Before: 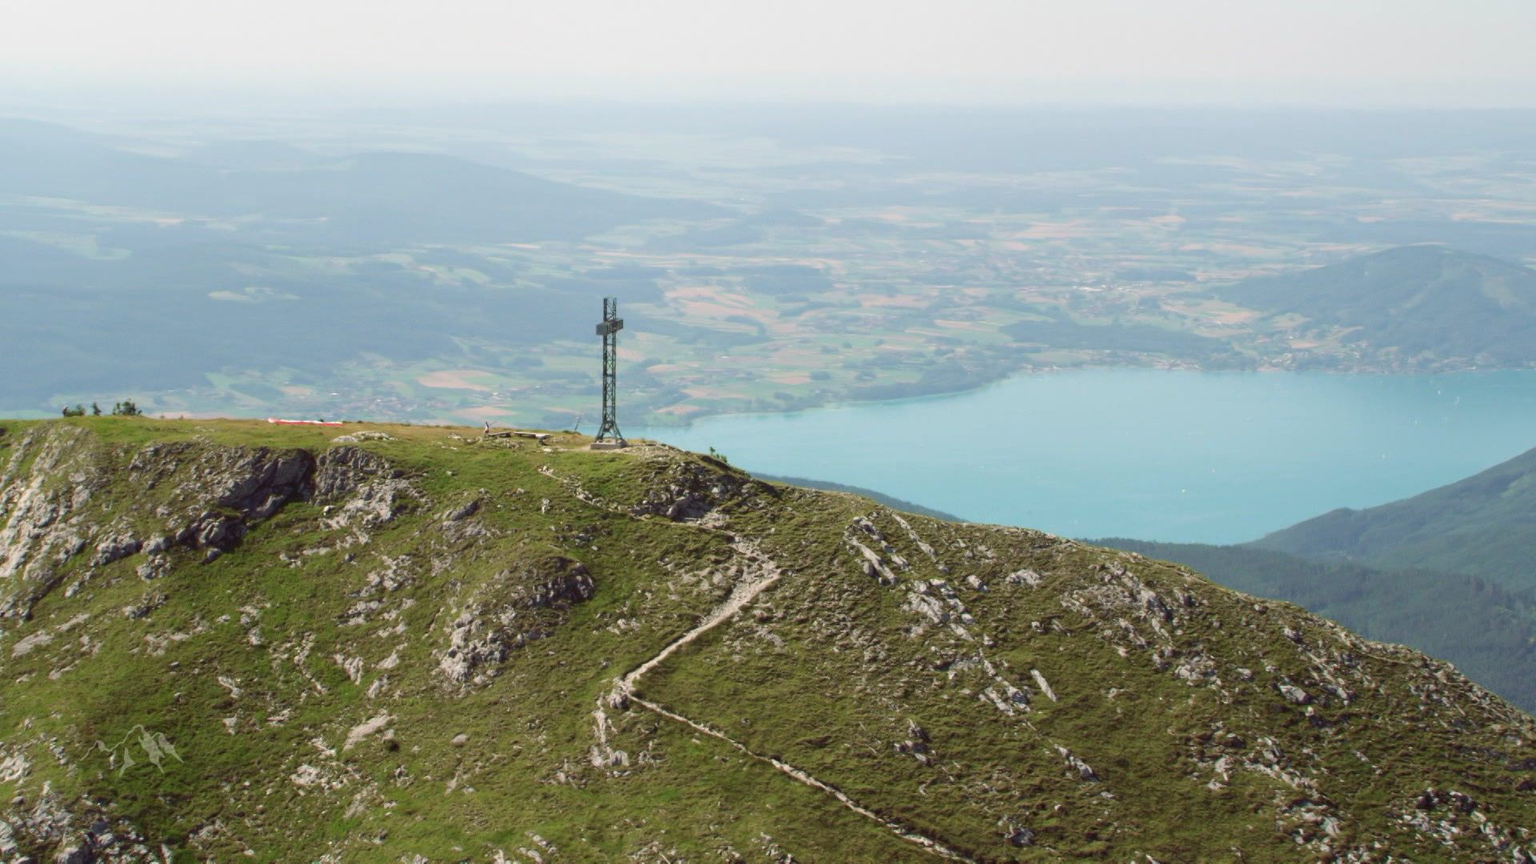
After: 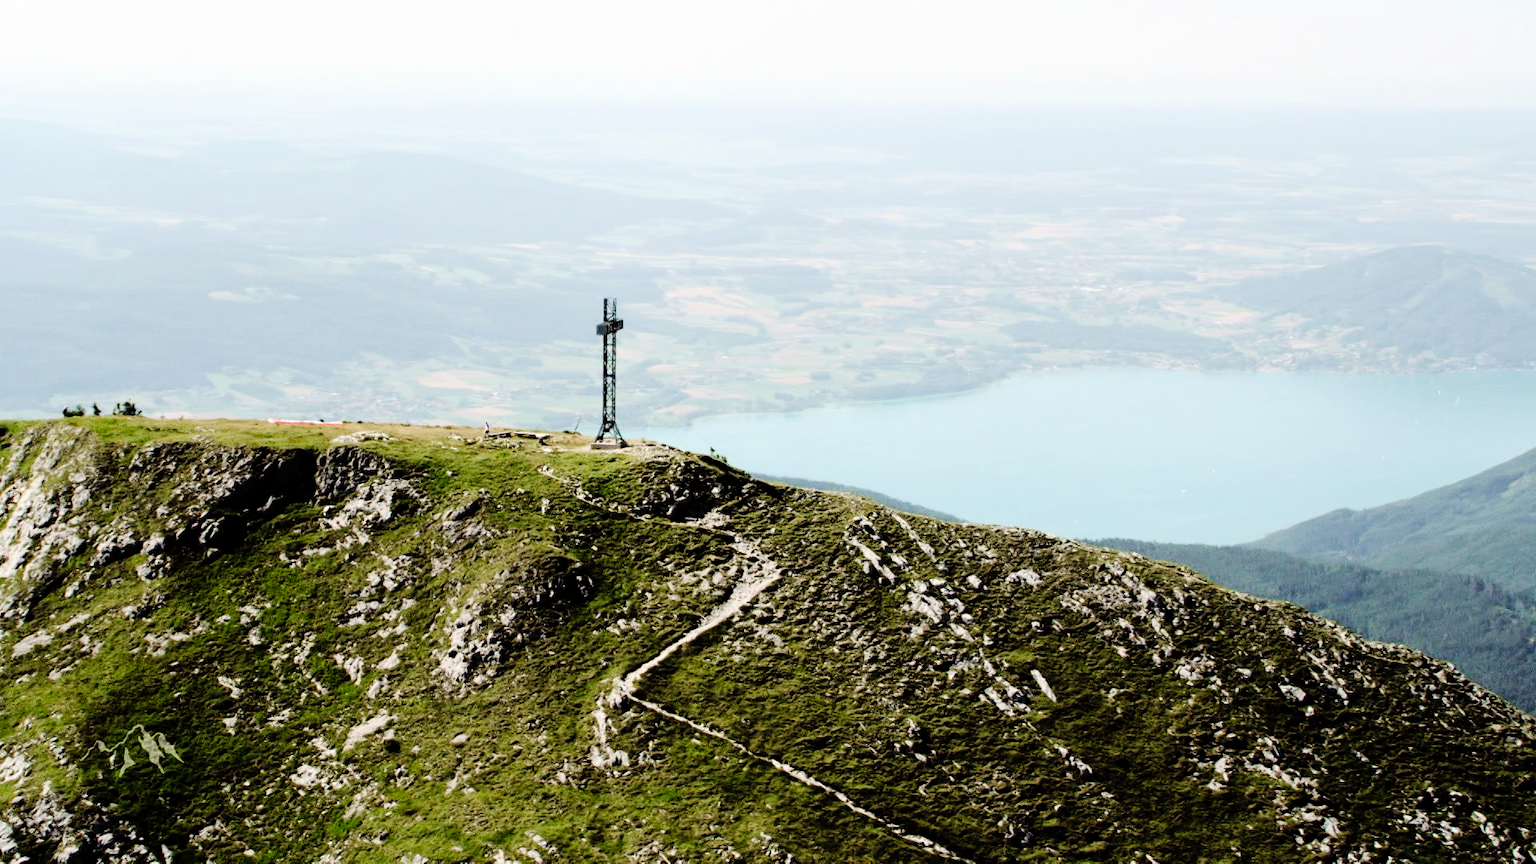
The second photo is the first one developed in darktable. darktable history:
tone curve: curves: ch0 [(0, 0) (0.003, 0.002) (0.011, 0.006) (0.025, 0.012) (0.044, 0.021) (0.069, 0.027) (0.1, 0.035) (0.136, 0.06) (0.177, 0.108) (0.224, 0.173) (0.277, 0.26) (0.335, 0.353) (0.399, 0.453) (0.468, 0.555) (0.543, 0.641) (0.623, 0.724) (0.709, 0.792) (0.801, 0.857) (0.898, 0.918) (1, 1)], preserve colors none
filmic rgb: black relative exposure -3.75 EV, white relative exposure 2.4 EV, dynamic range scaling -50%, hardness 3.42, latitude 30%, contrast 1.8
